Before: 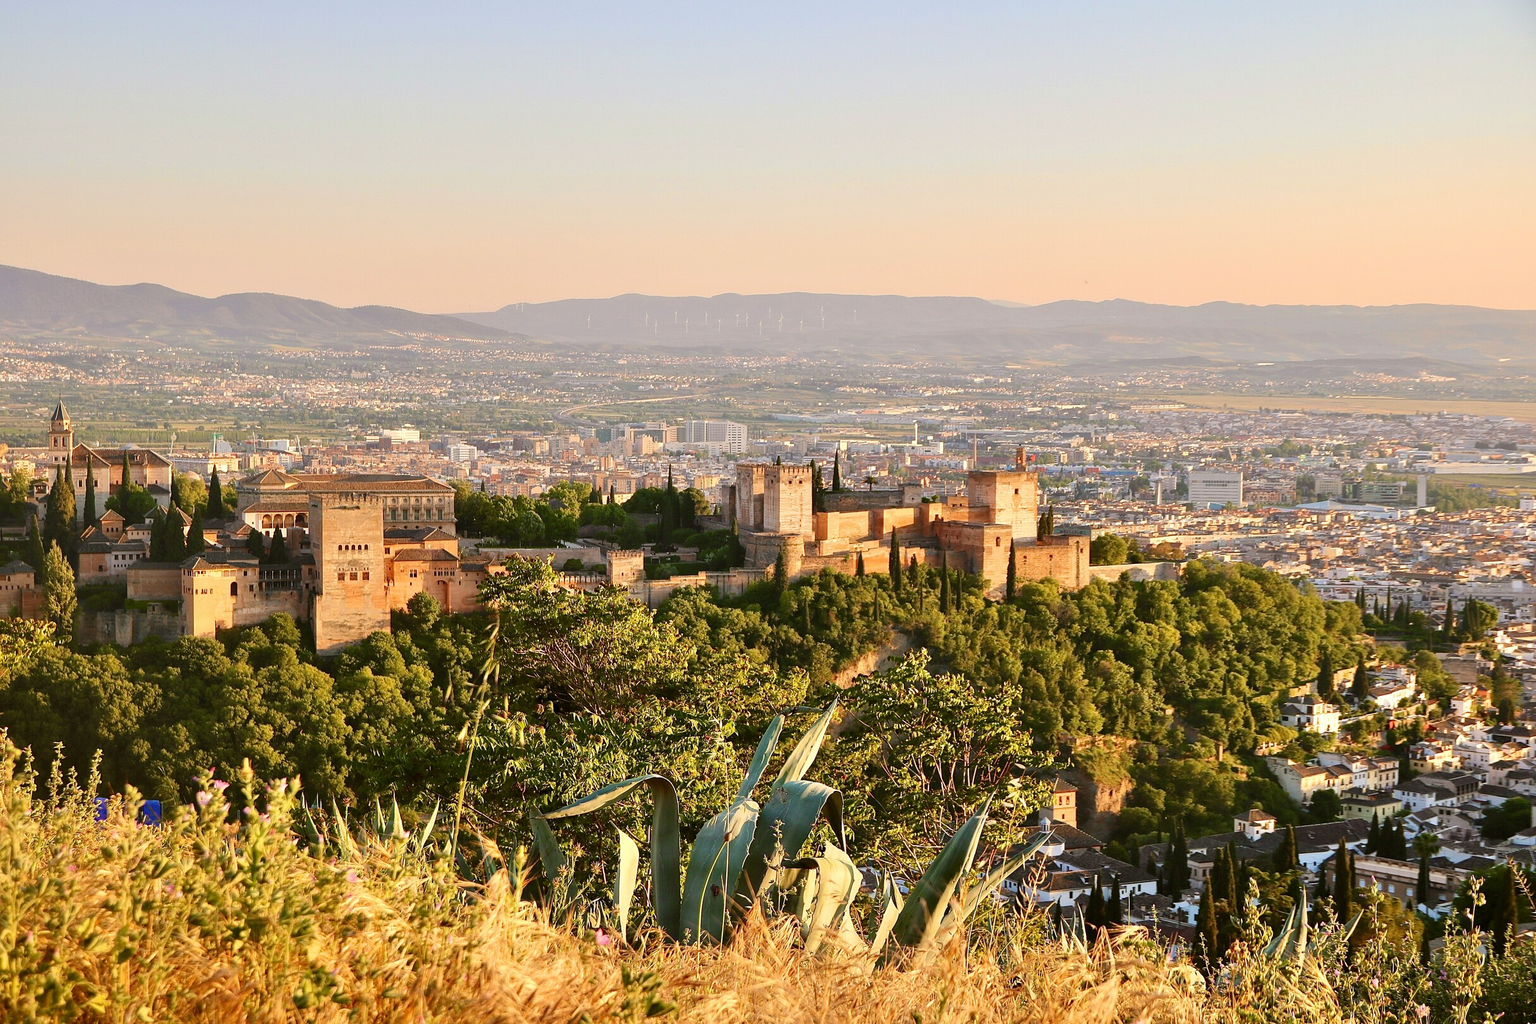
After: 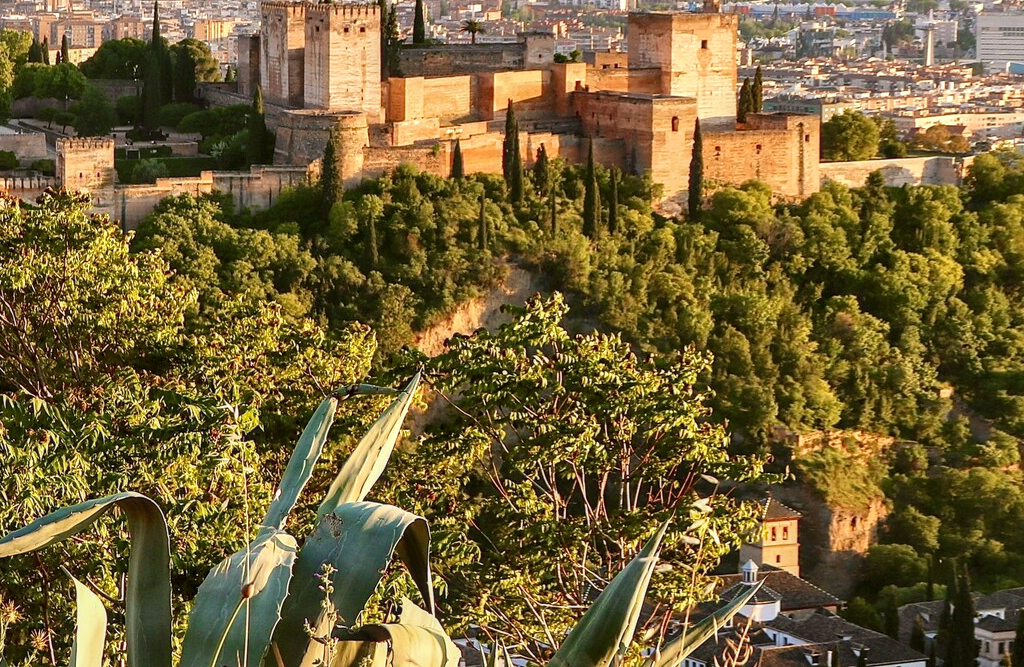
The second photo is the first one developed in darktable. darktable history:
crop: left 37.217%, top 45.253%, right 20.634%, bottom 13.528%
local contrast: on, module defaults
